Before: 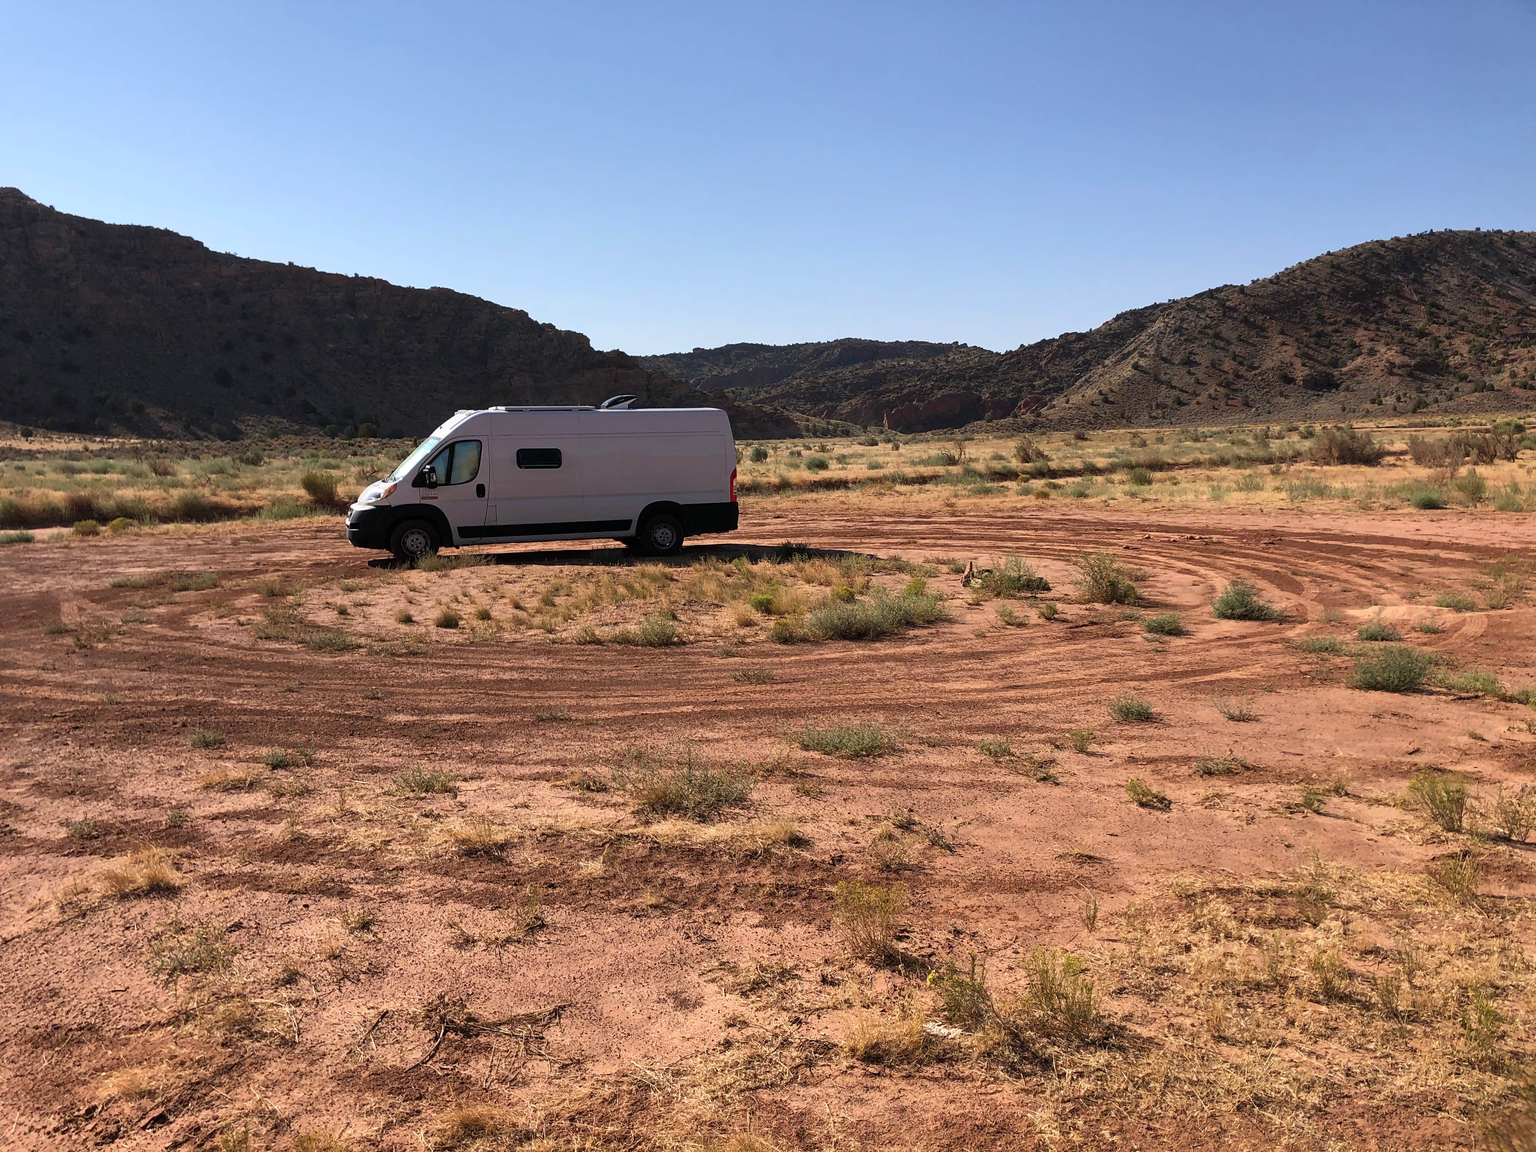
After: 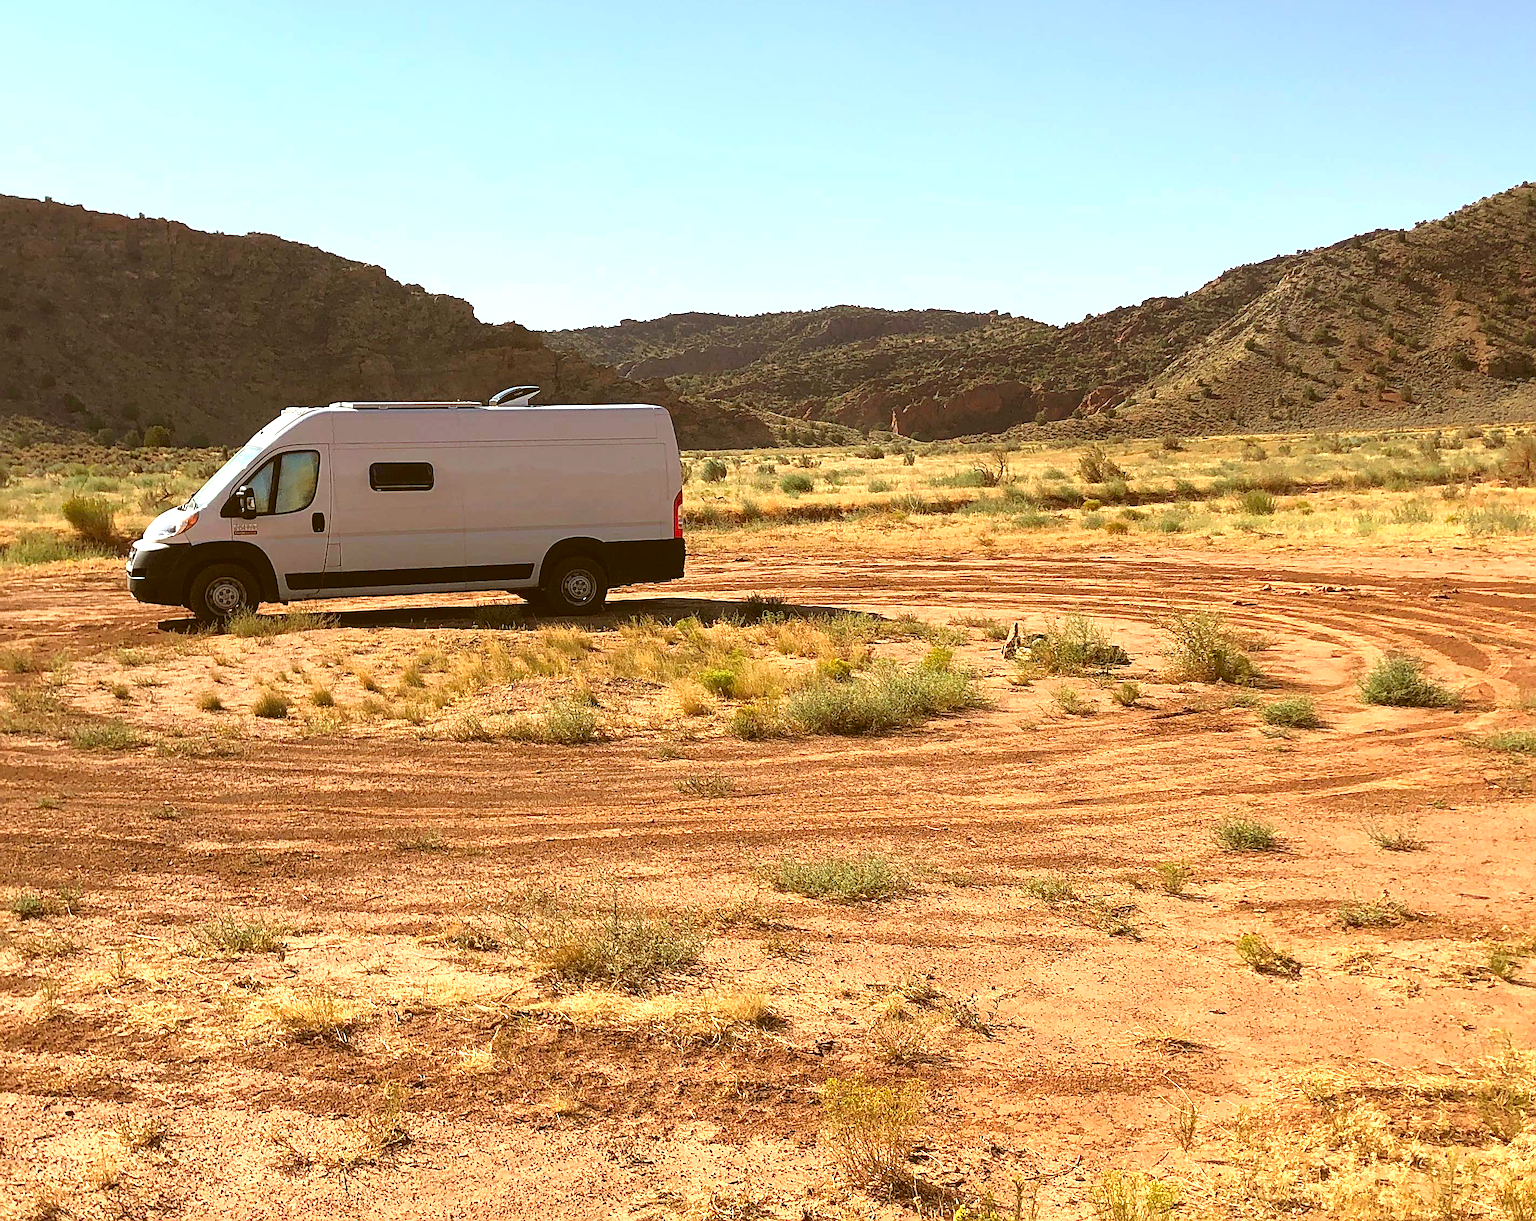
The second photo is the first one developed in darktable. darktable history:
contrast brightness saturation: contrast -0.1, brightness 0.043, saturation 0.083
sharpen: on, module defaults
crop and rotate: left 16.754%, top 10.767%, right 12.964%, bottom 14.721%
exposure: black level correction 0, exposure 1.001 EV, compensate highlight preservation false
color correction: highlights a* -5.3, highlights b* 9.8, shadows a* 9.21, shadows b* 24.72
